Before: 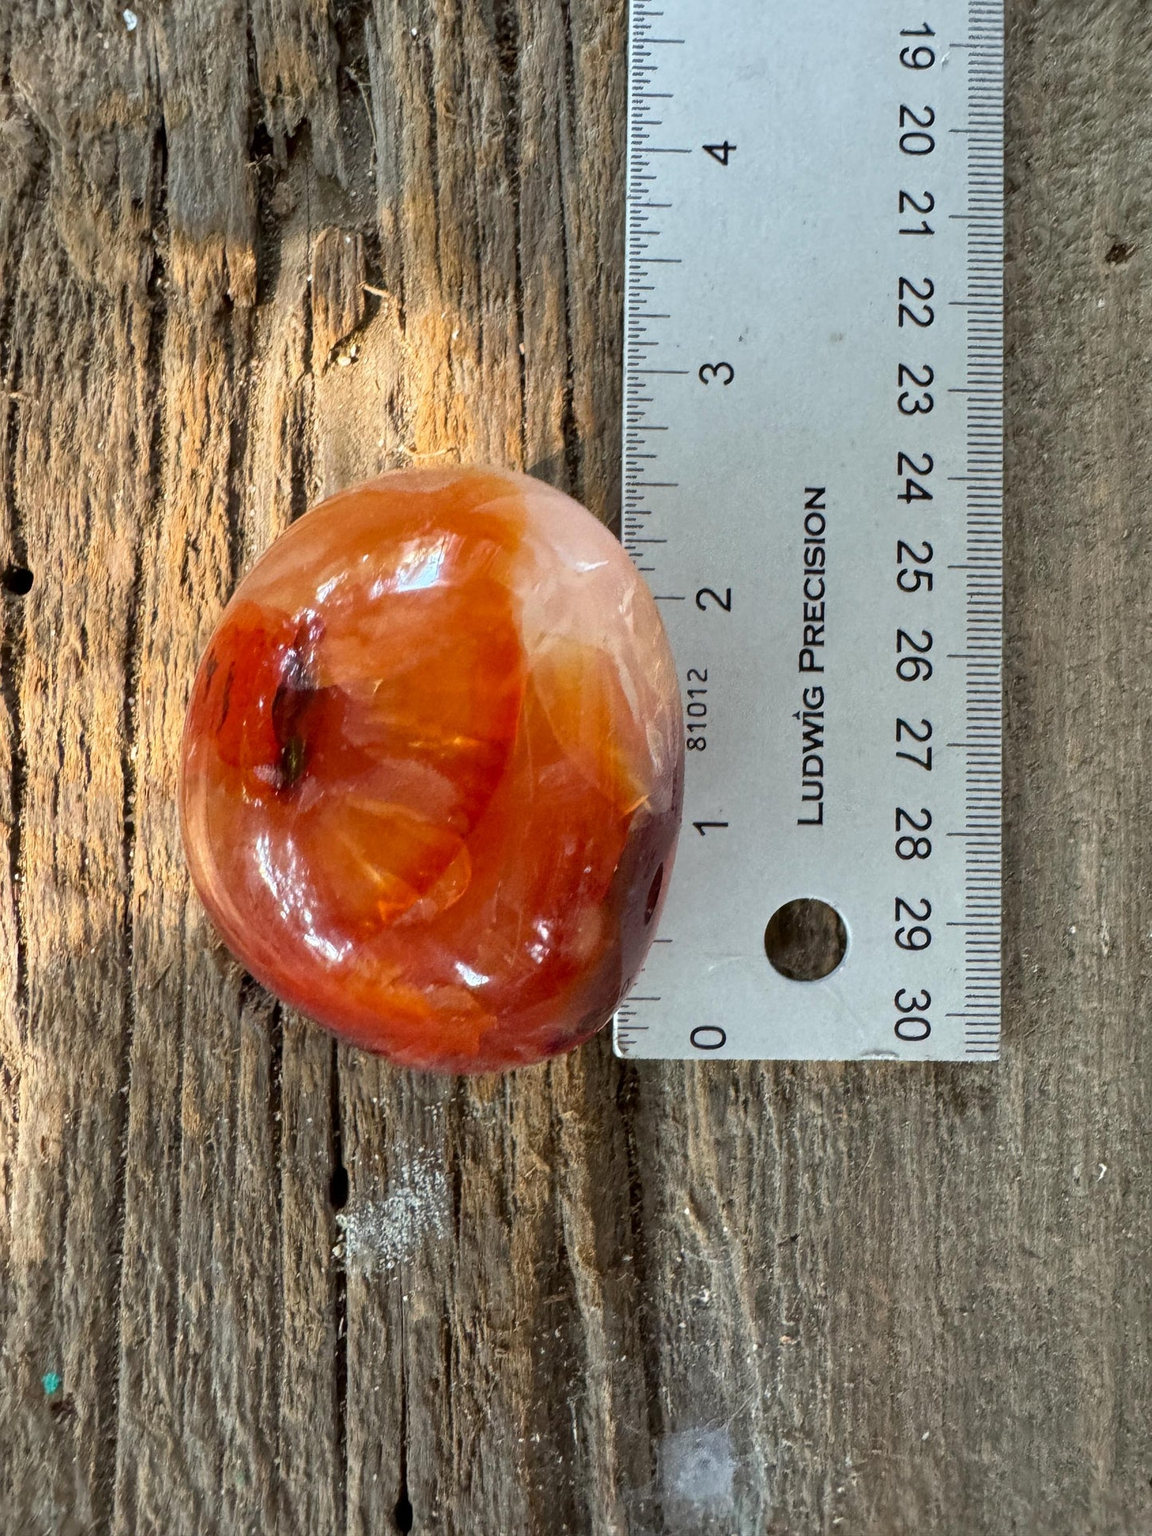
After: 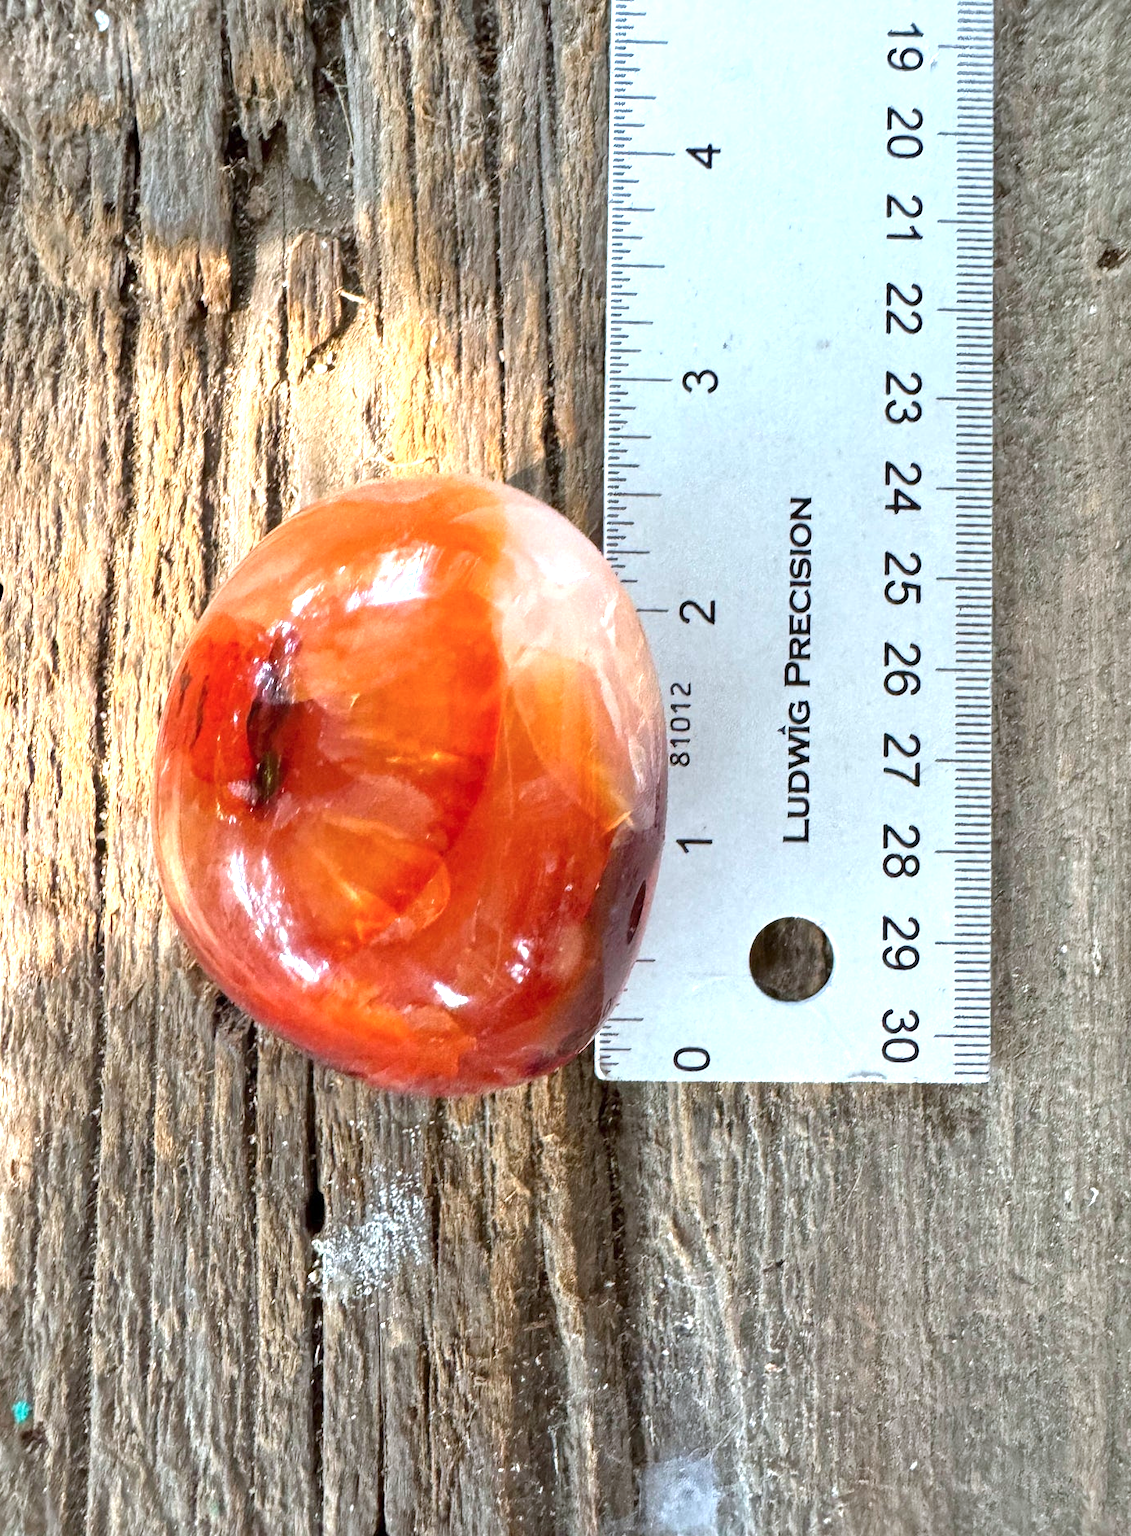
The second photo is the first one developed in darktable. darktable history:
exposure: exposure 0.949 EV, compensate highlight preservation false
crop and rotate: left 2.686%, right 1.011%, bottom 1.988%
color correction: highlights a* -0.83, highlights b* -8.78
